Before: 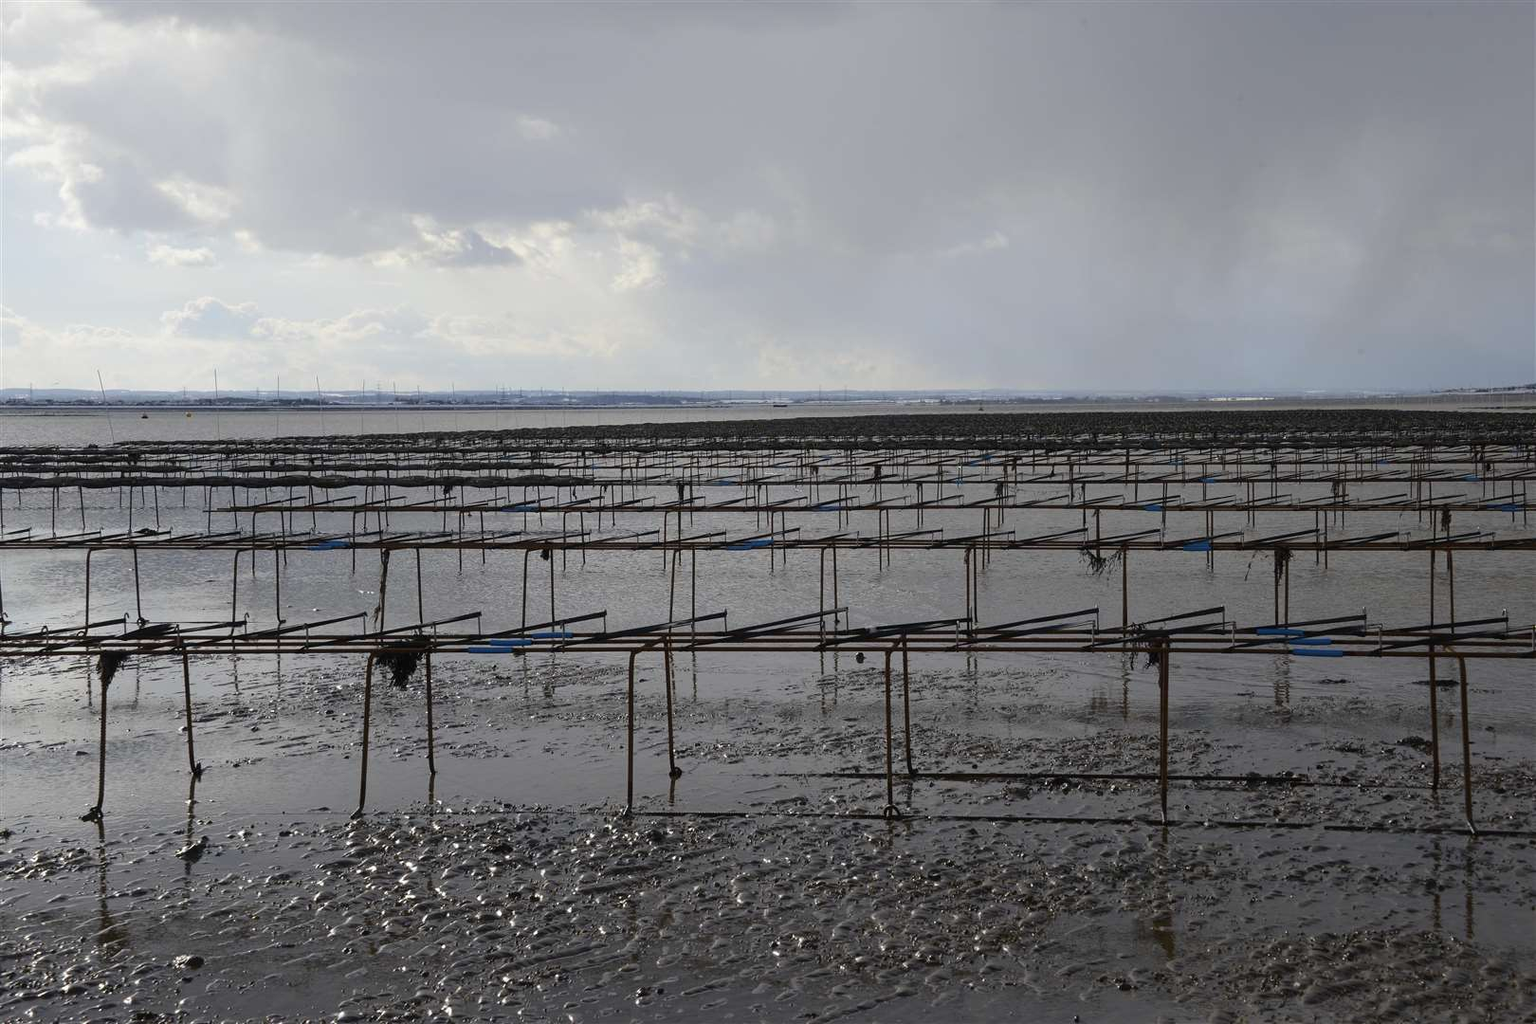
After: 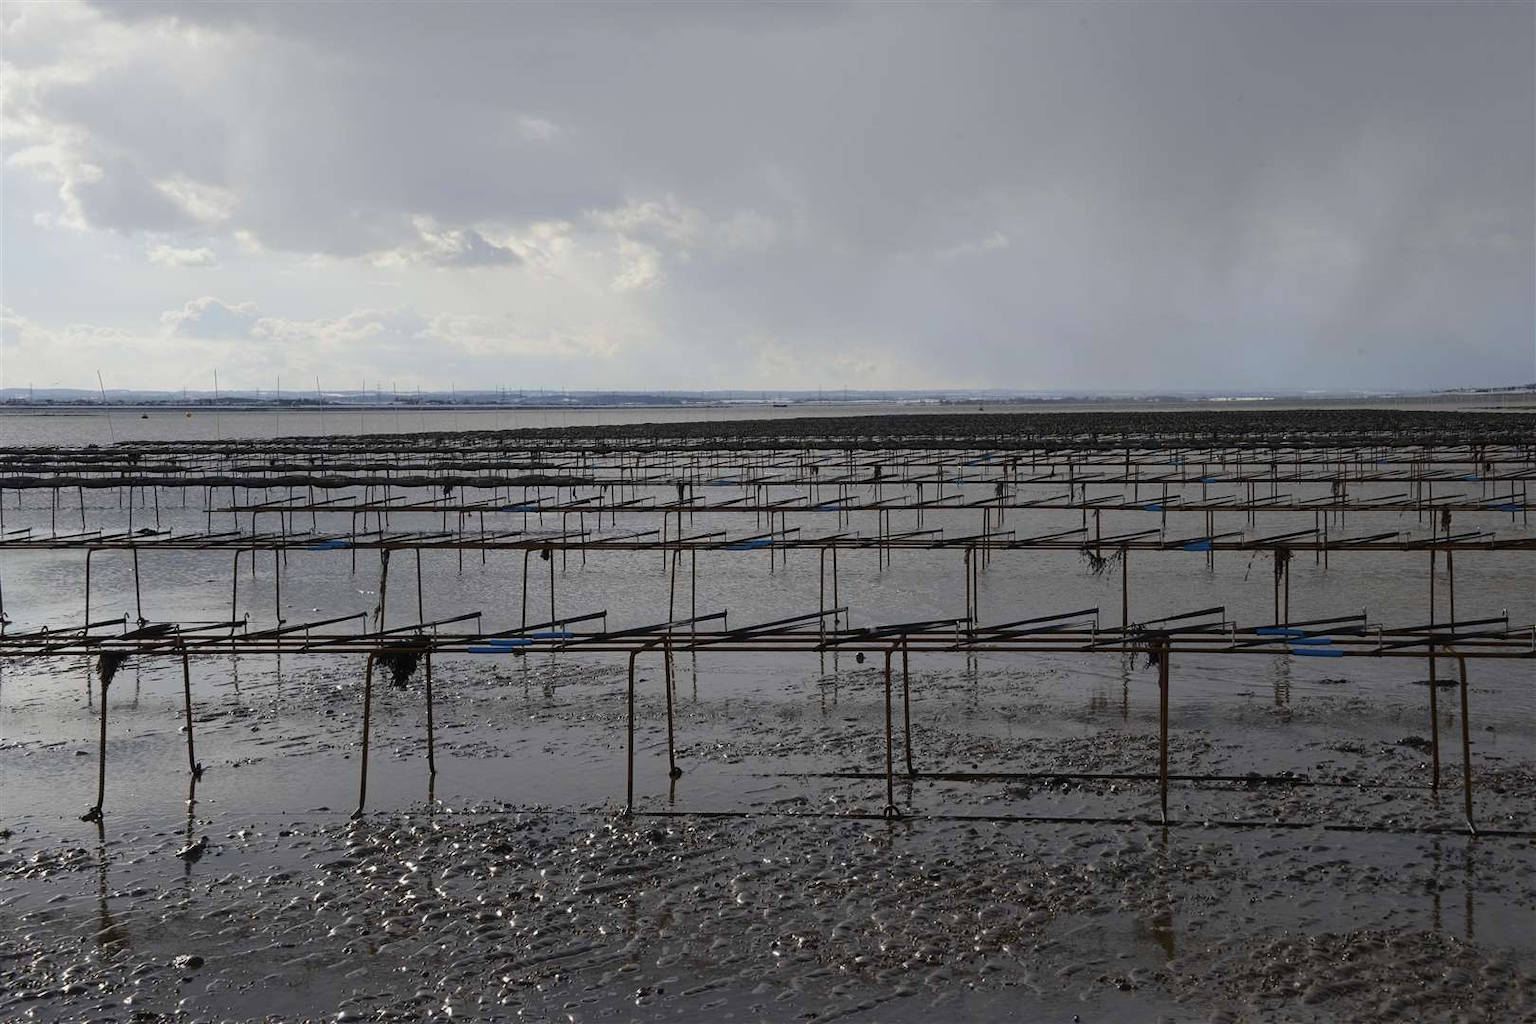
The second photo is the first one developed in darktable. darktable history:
exposure: exposure -0.15 EV, compensate exposure bias true, compensate highlight preservation false
